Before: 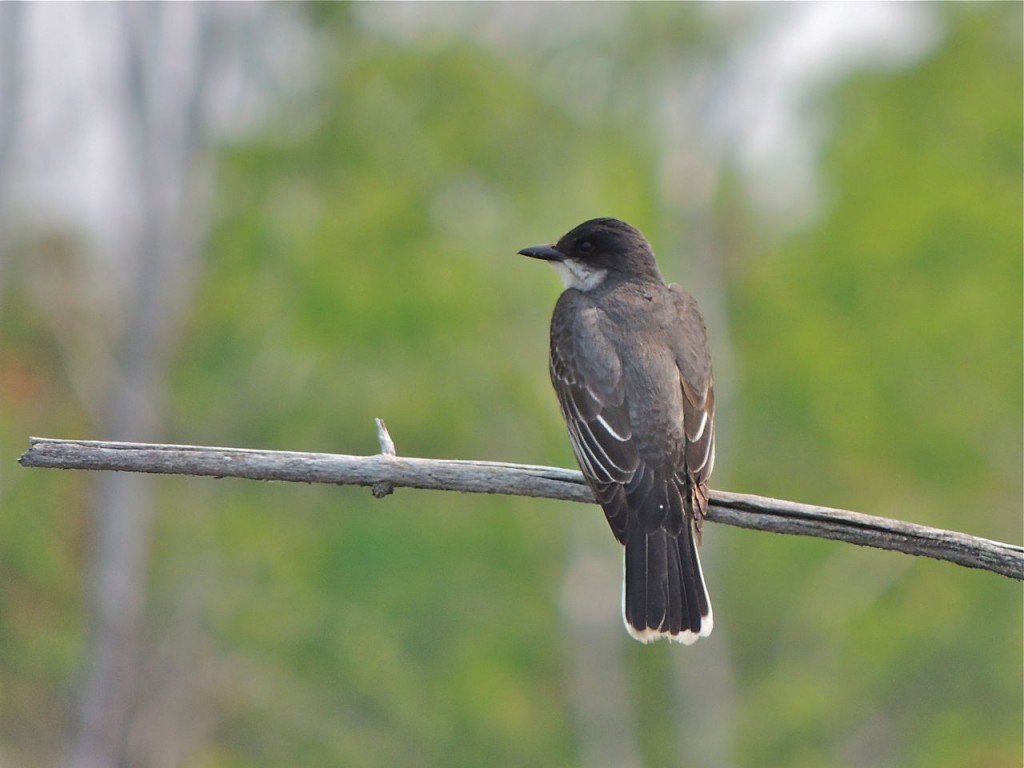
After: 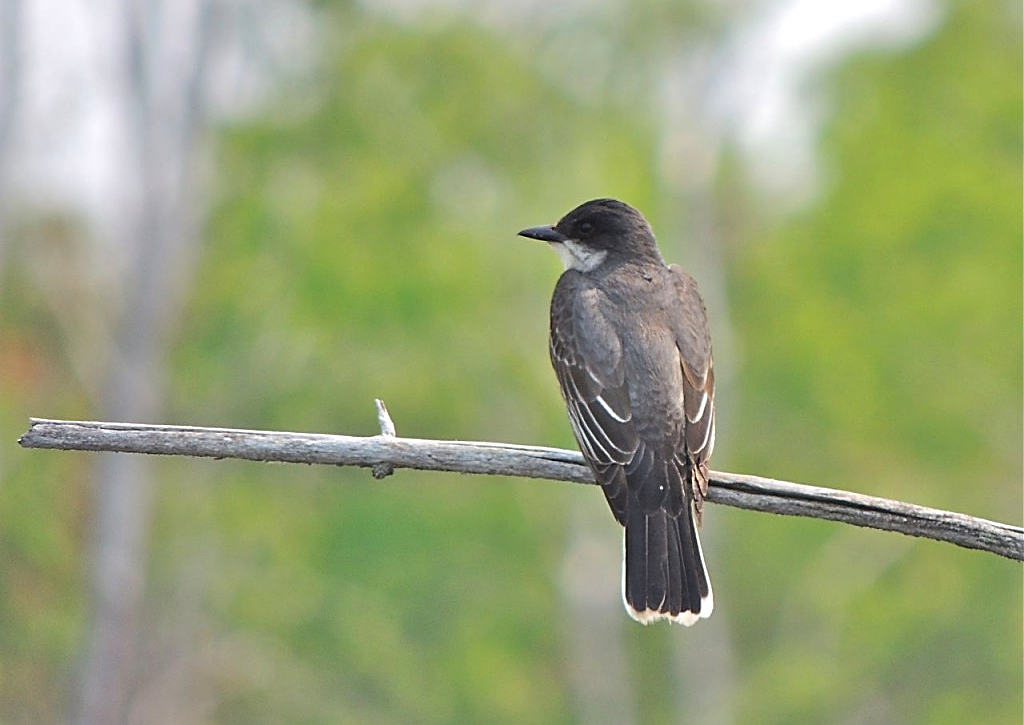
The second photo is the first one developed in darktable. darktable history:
crop and rotate: top 2.479%, bottom 3.018%
sharpen: on, module defaults
exposure: black level correction 0, exposure 0.4 EV, compensate exposure bias true, compensate highlight preservation false
